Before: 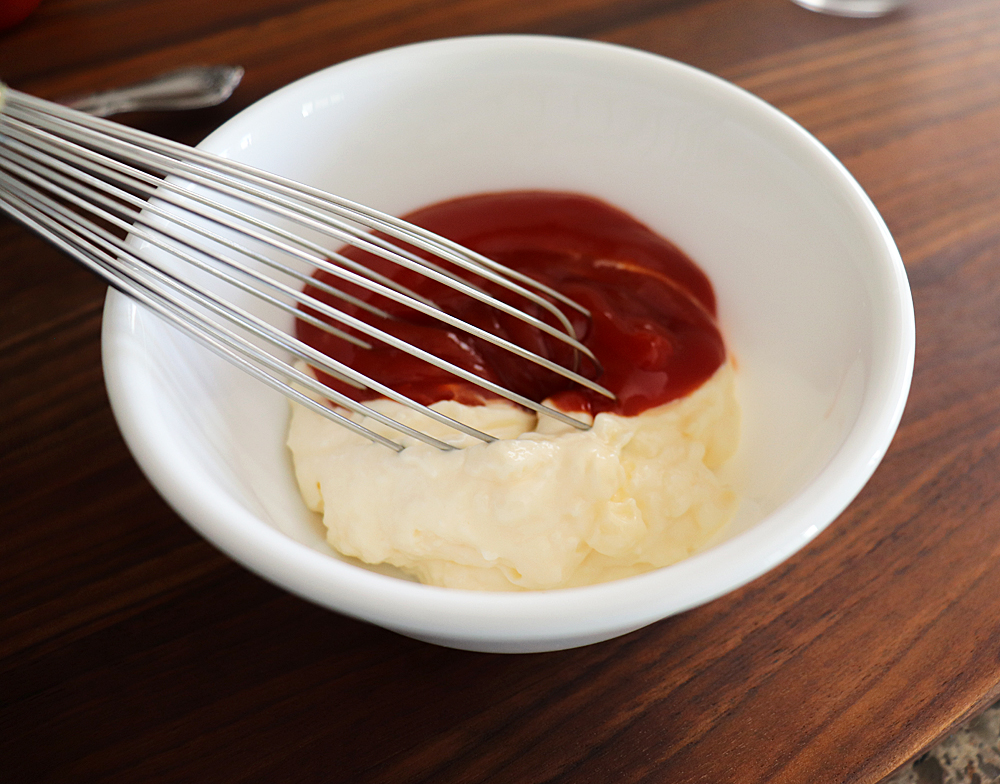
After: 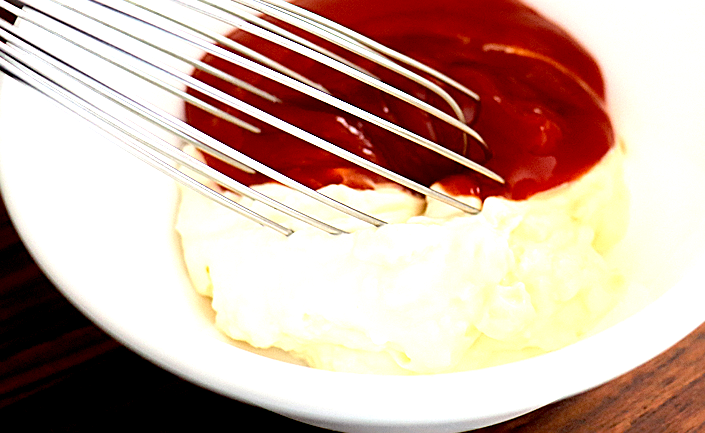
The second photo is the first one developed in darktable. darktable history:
sharpen: amount 0.6
exposure: black level correction 0.011, exposure 1.088 EV, compensate exposure bias true, compensate highlight preservation false
crop: left 11.123%, top 27.61%, right 18.3%, bottom 17.034%
